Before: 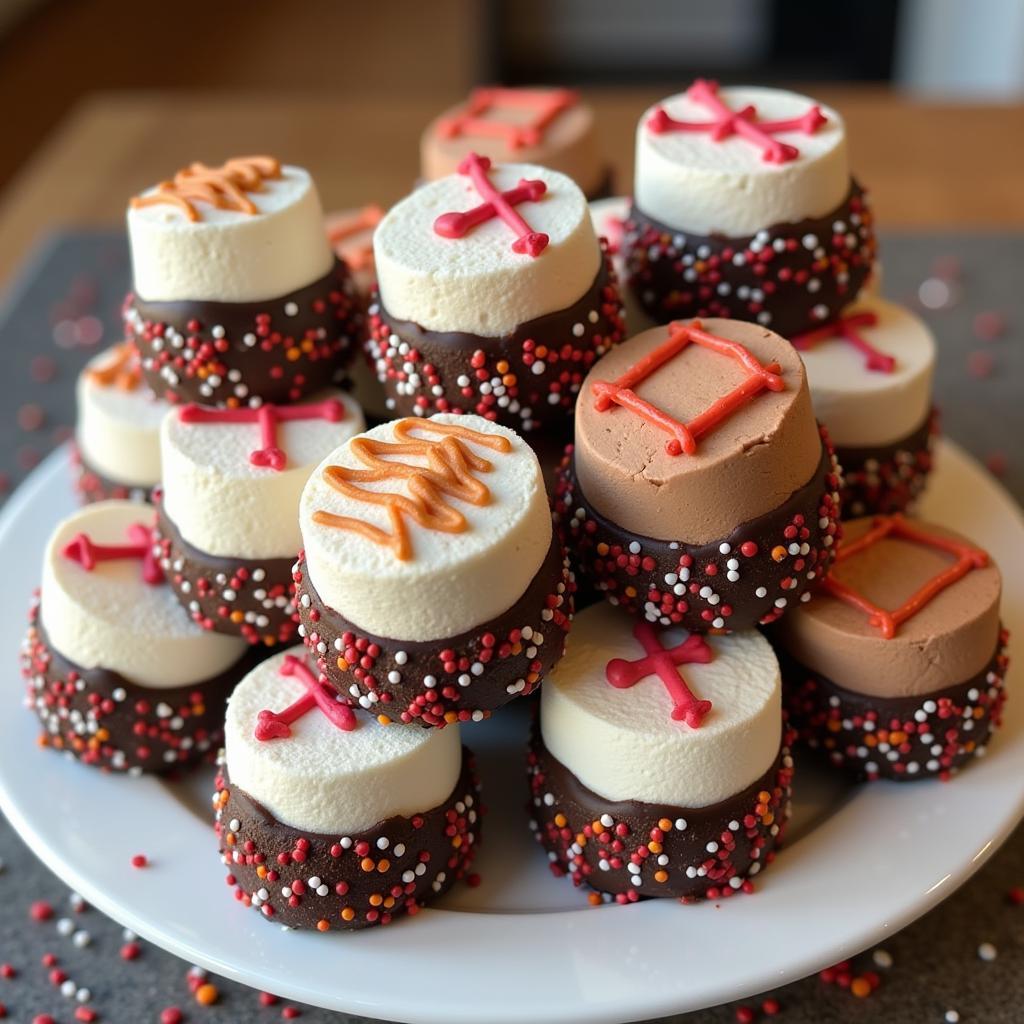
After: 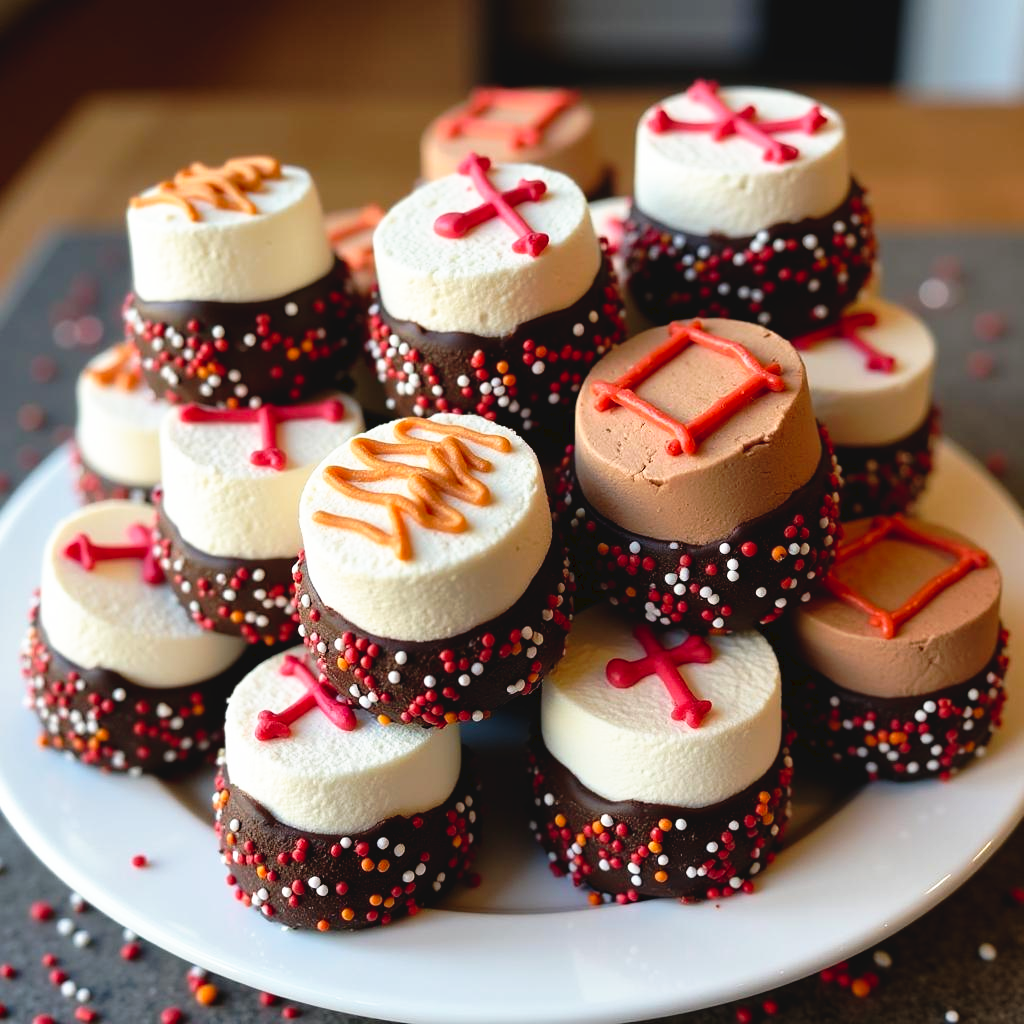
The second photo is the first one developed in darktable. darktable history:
tone curve: curves: ch0 [(0, 0) (0.003, 0.047) (0.011, 0.047) (0.025, 0.047) (0.044, 0.049) (0.069, 0.051) (0.1, 0.062) (0.136, 0.086) (0.177, 0.125) (0.224, 0.178) (0.277, 0.246) (0.335, 0.324) (0.399, 0.407) (0.468, 0.48) (0.543, 0.57) (0.623, 0.675) (0.709, 0.772) (0.801, 0.876) (0.898, 0.963) (1, 1)], preserve colors none
